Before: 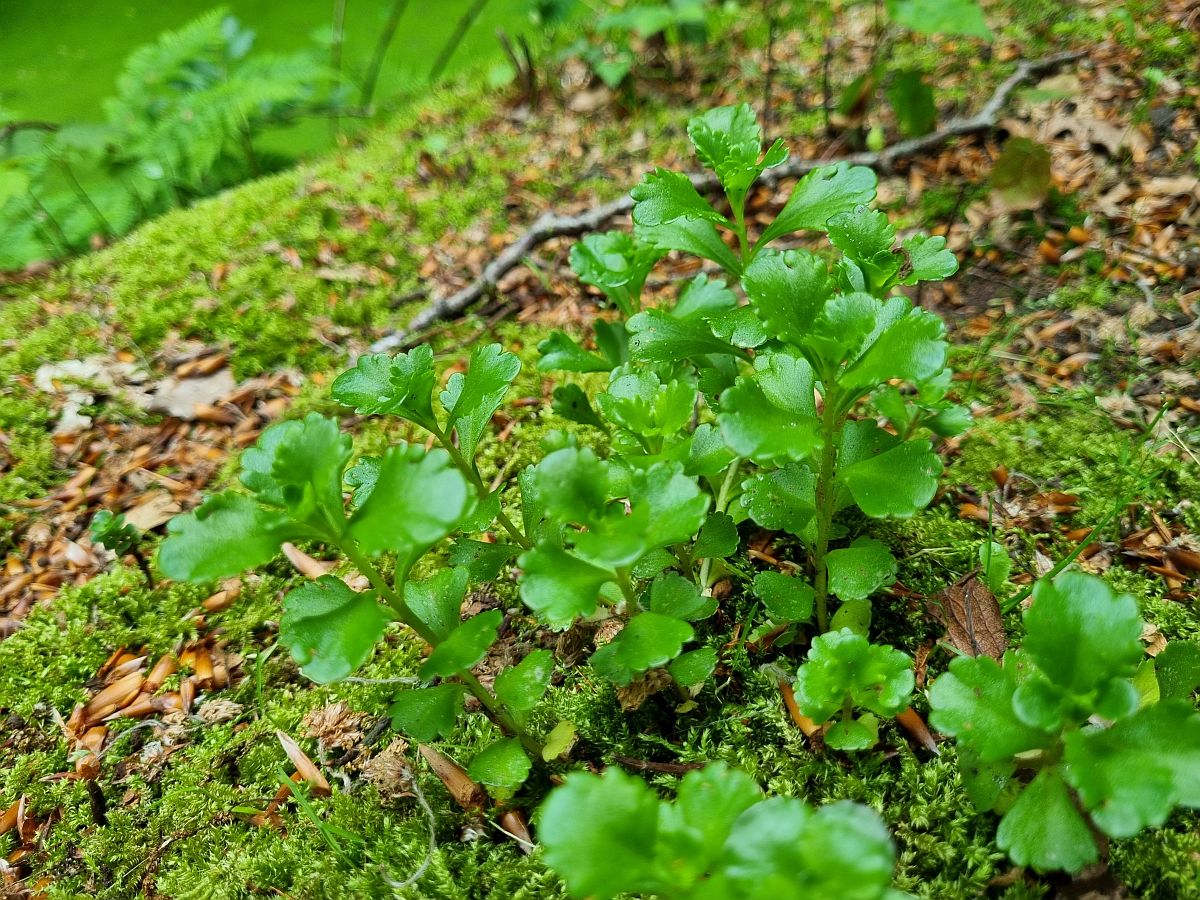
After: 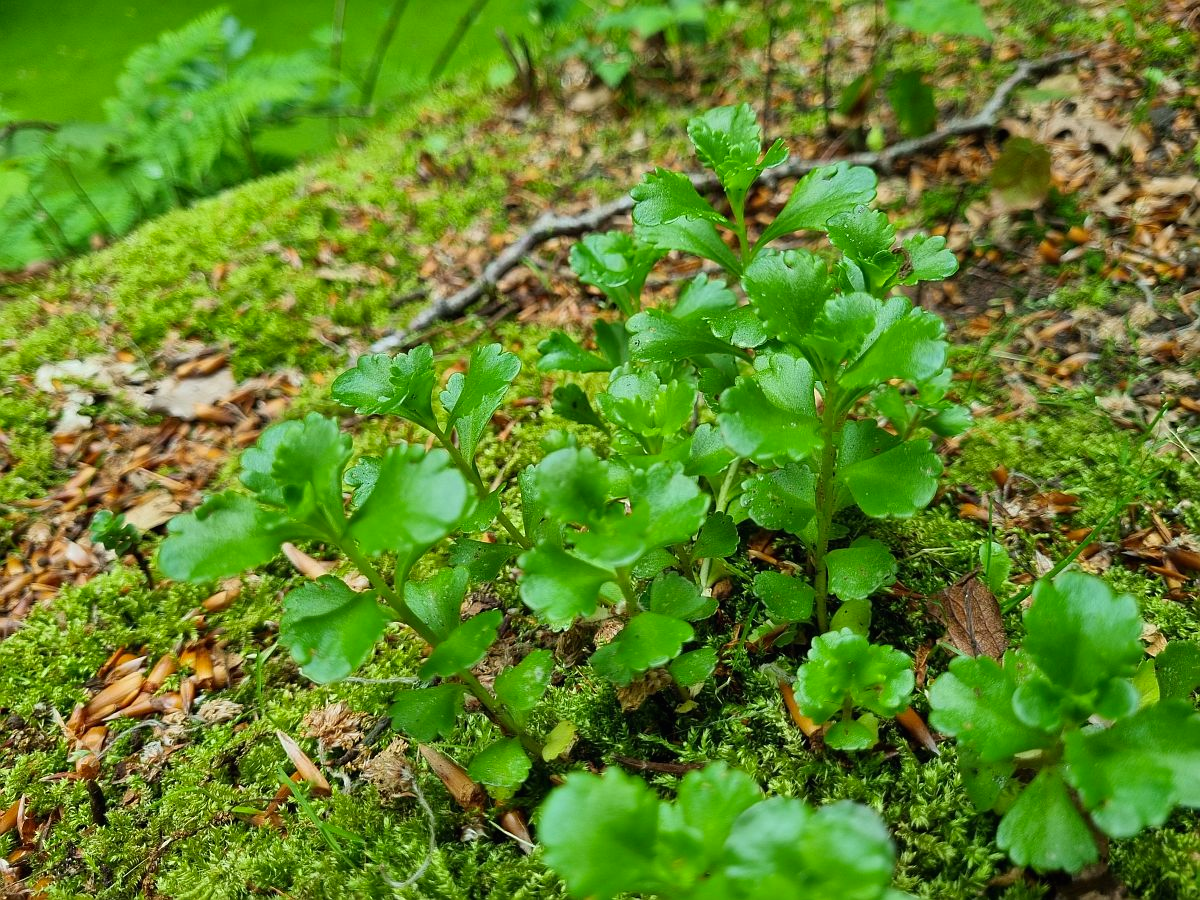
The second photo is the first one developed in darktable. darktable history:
contrast brightness saturation: contrast -0.015, brightness -0.01, saturation 0.032
